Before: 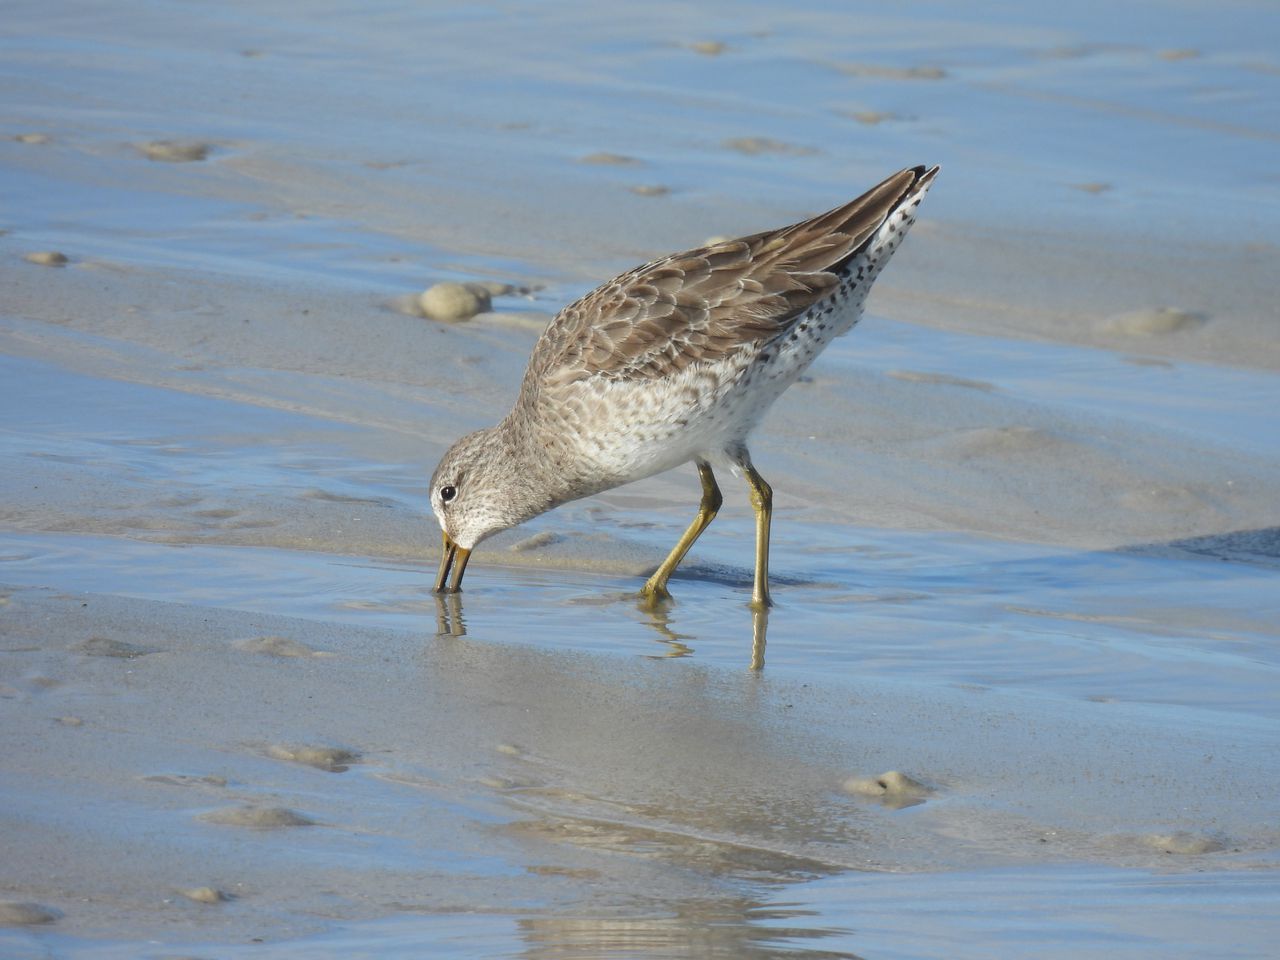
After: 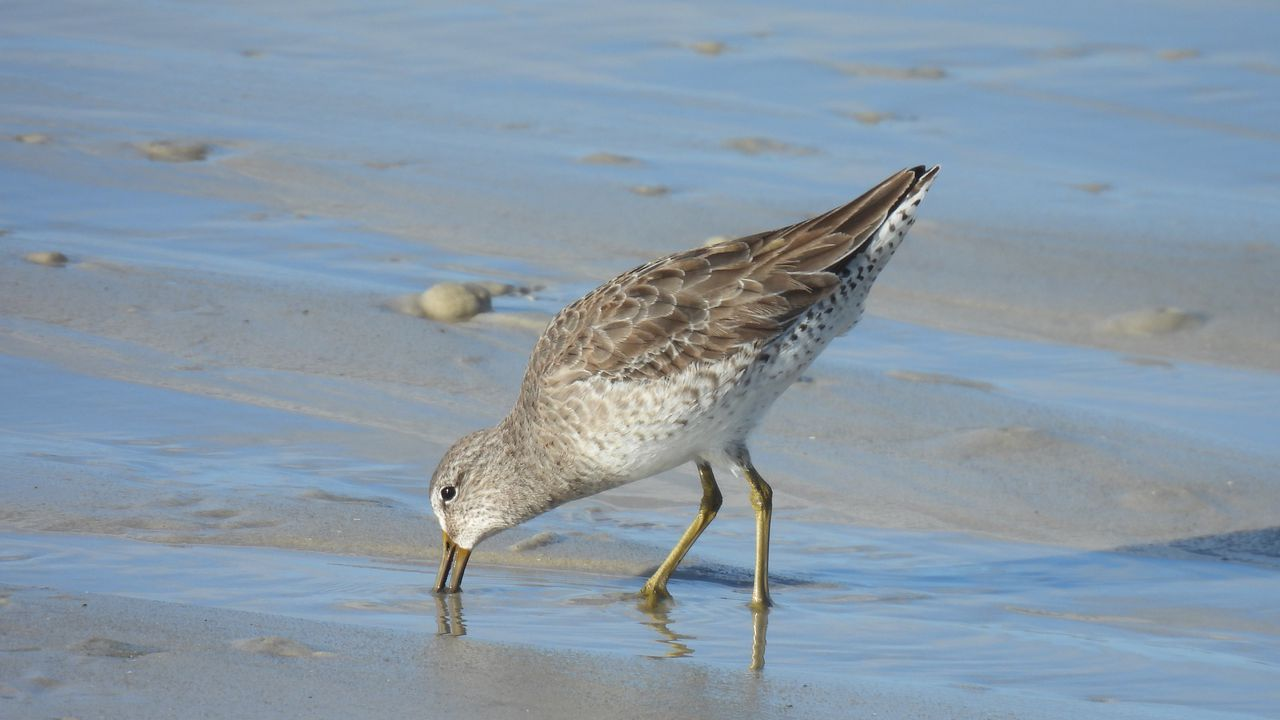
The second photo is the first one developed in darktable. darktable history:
tone equalizer: on, module defaults
crop: bottom 24.967%
